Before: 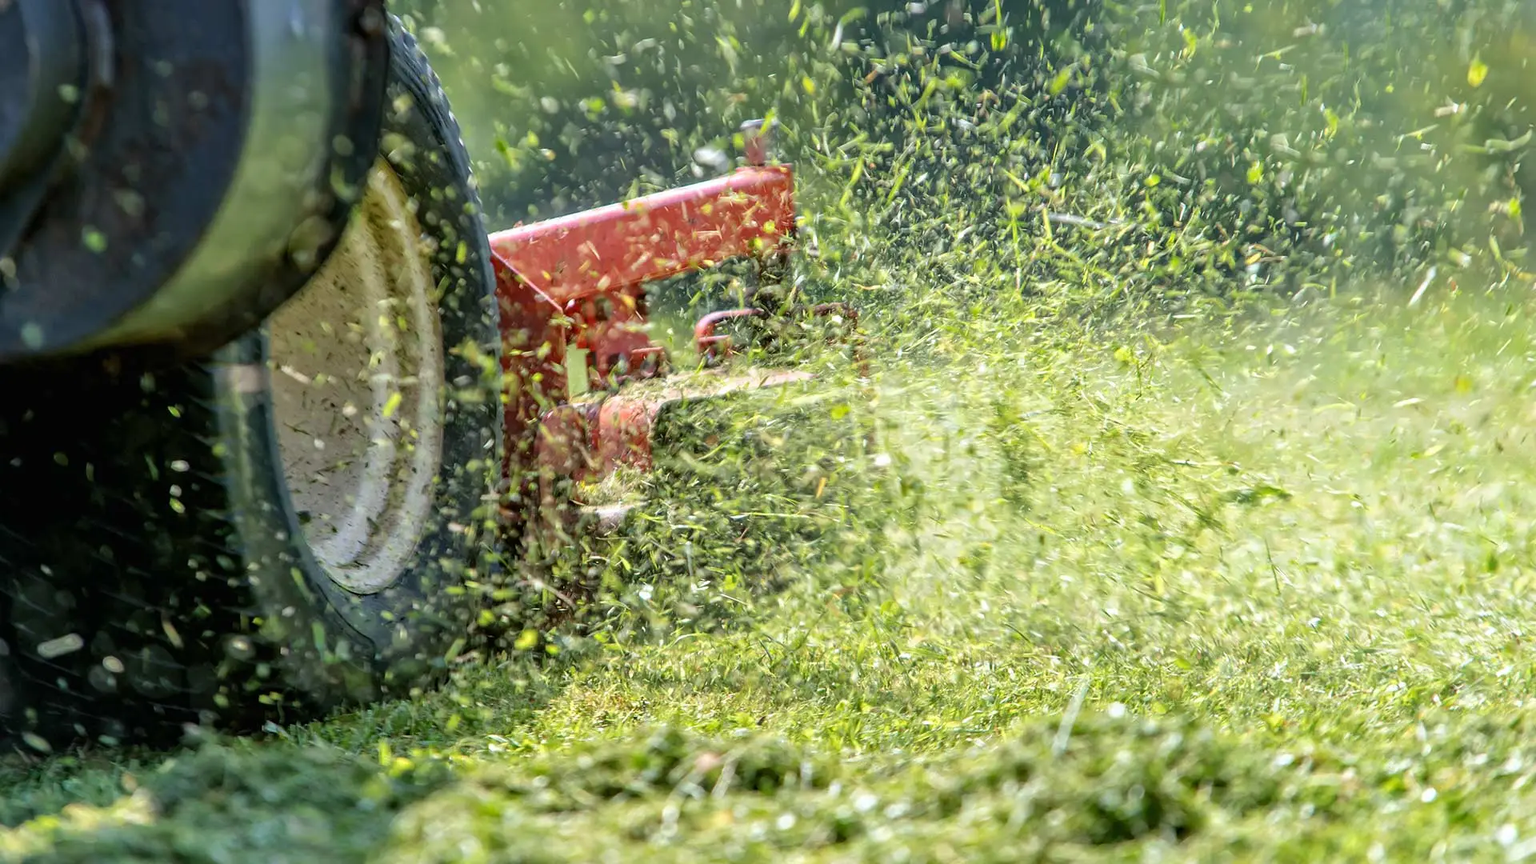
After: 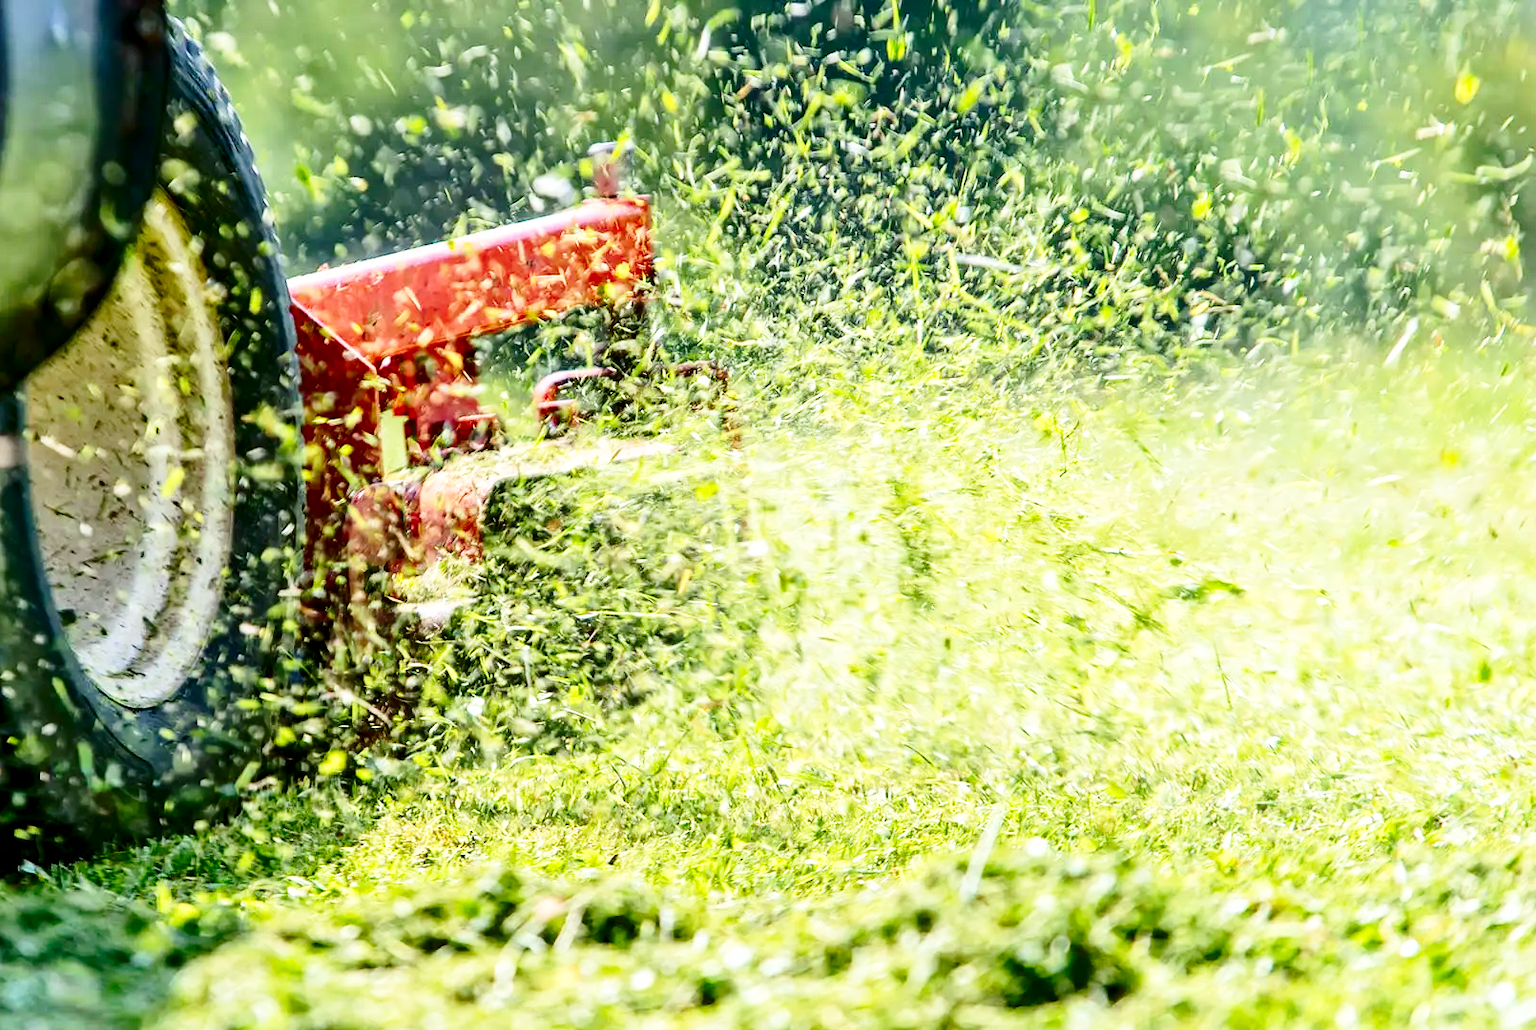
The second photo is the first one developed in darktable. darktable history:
crop: left 16.145%
contrast brightness saturation: contrast 0.22, brightness -0.19, saturation 0.24
base curve: curves: ch0 [(0, 0) (0.005, 0.002) (0.15, 0.3) (0.4, 0.7) (0.75, 0.95) (1, 1)], preserve colors none
fill light: on, module defaults
